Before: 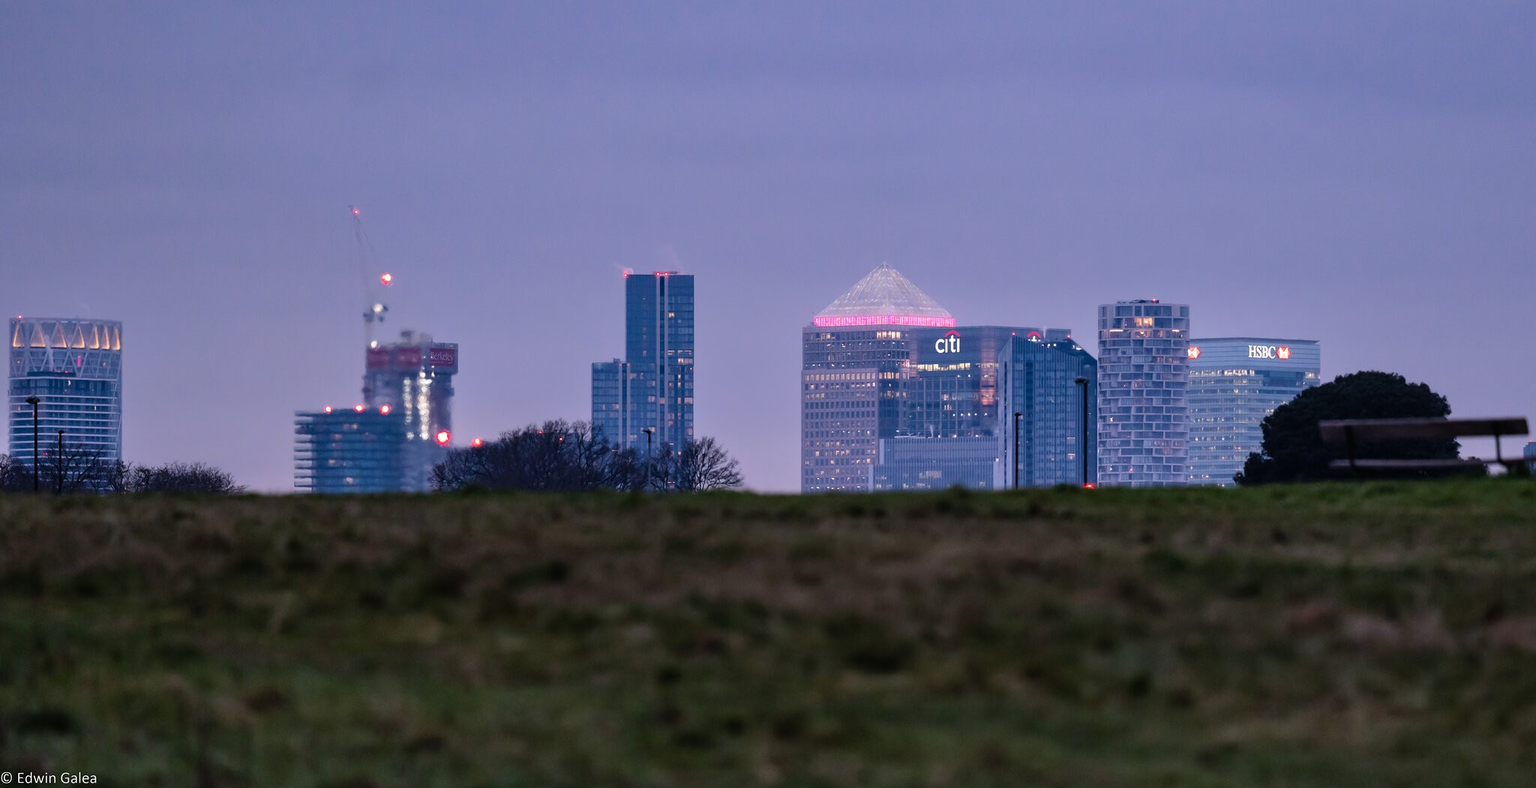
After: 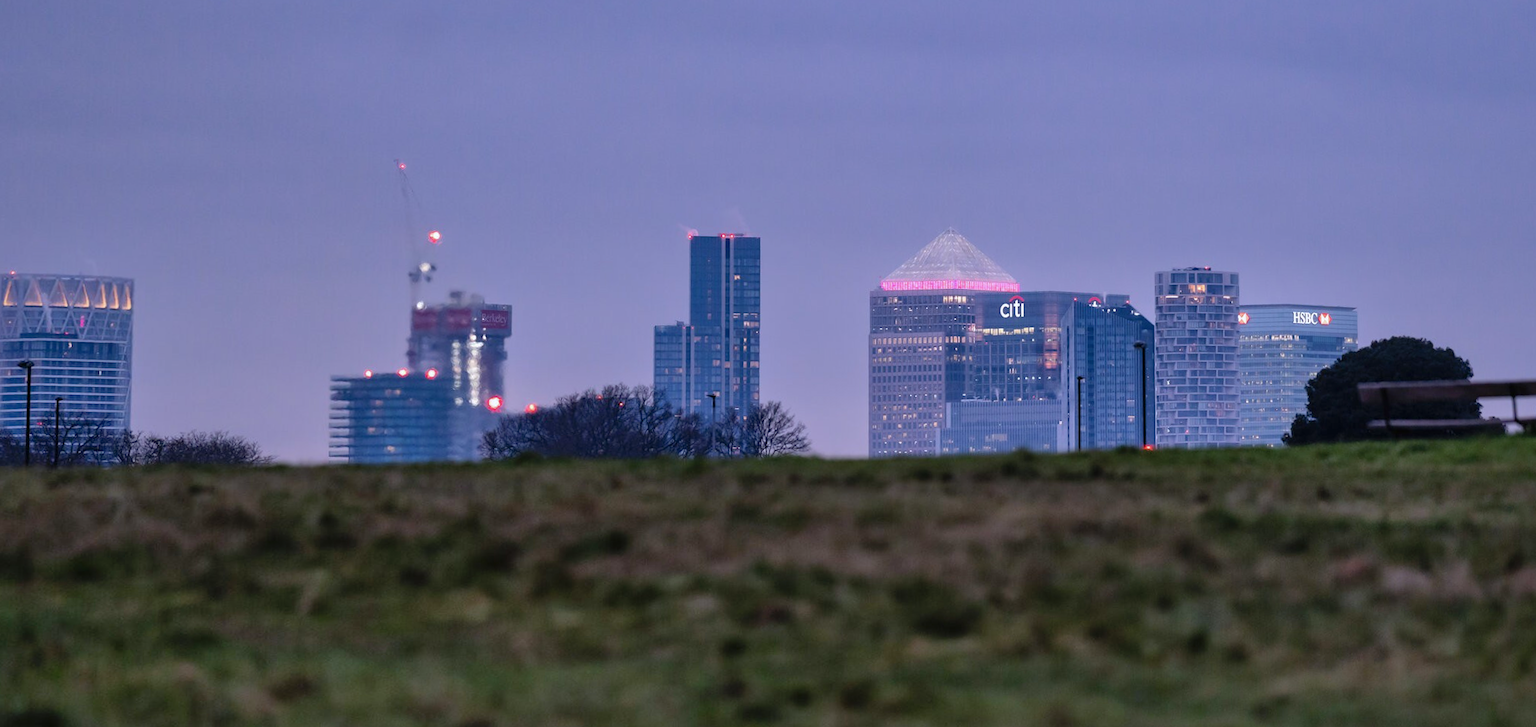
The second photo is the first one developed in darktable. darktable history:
white balance: red 0.98, blue 1.034
shadows and highlights: on, module defaults
color correction: saturation 0.99
rotate and perspective: rotation -0.013°, lens shift (vertical) -0.027, lens shift (horizontal) 0.178, crop left 0.016, crop right 0.989, crop top 0.082, crop bottom 0.918
